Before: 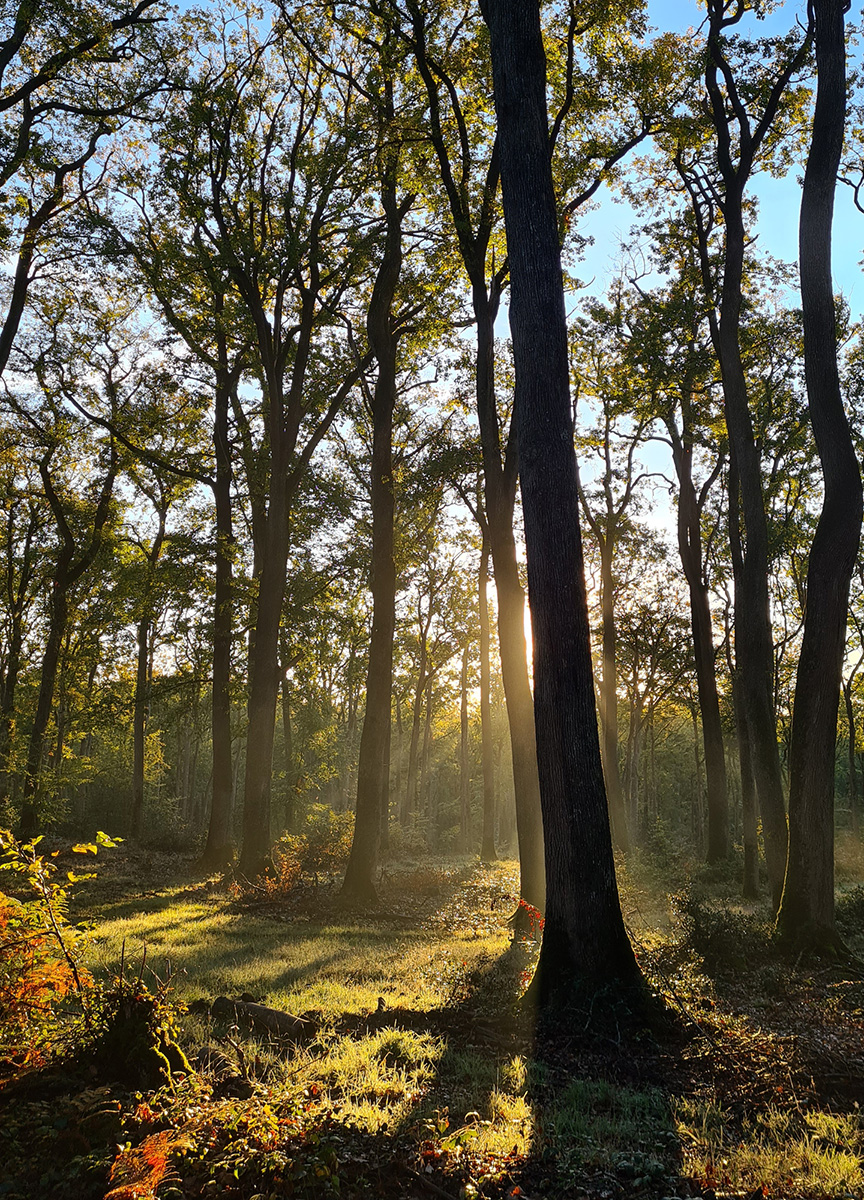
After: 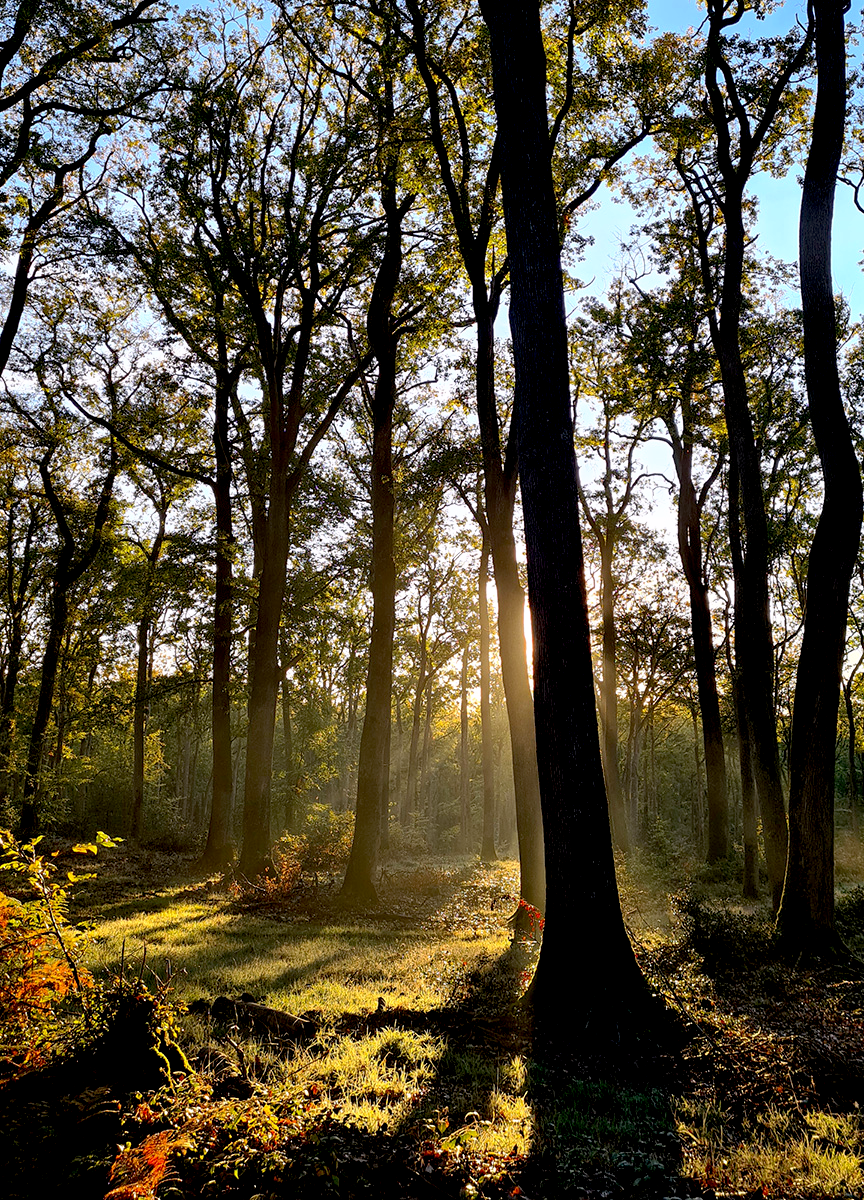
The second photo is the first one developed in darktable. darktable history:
color calibration: illuminant custom, x 0.348, y 0.366, temperature 4940.58 K
base curve: curves: ch0 [(0.017, 0) (0.425, 0.441) (0.844, 0.933) (1, 1)], preserve colors none
